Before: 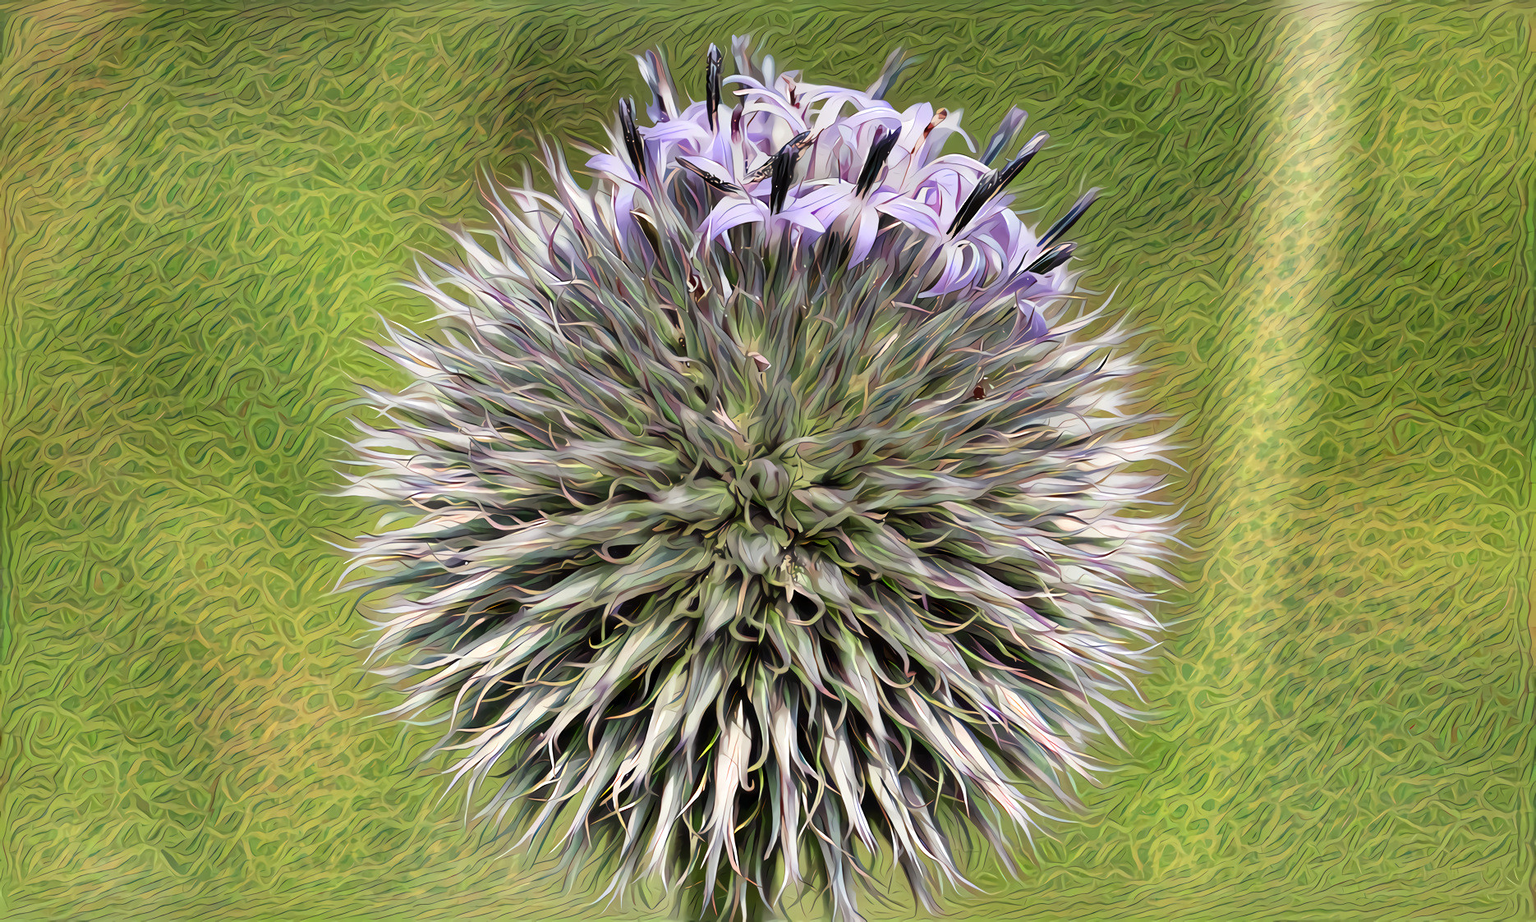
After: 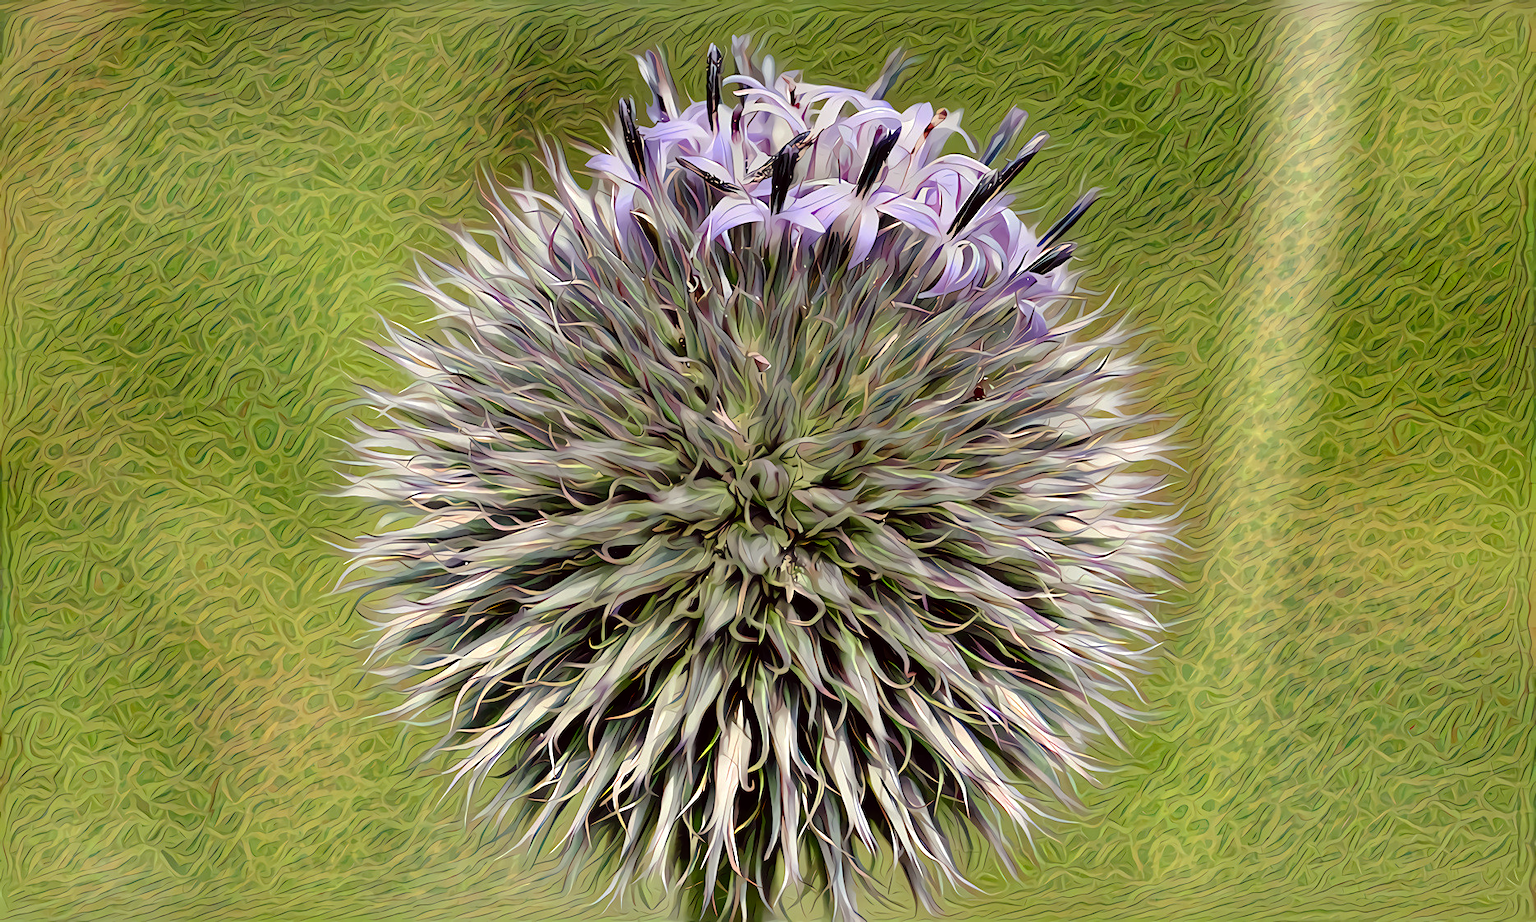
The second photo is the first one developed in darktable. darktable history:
tone curve: curves: ch0 [(0, 0) (0.003, 0.001) (0.011, 0.002) (0.025, 0.007) (0.044, 0.015) (0.069, 0.022) (0.1, 0.03) (0.136, 0.056) (0.177, 0.115) (0.224, 0.177) (0.277, 0.244) (0.335, 0.322) (0.399, 0.398) (0.468, 0.471) (0.543, 0.545) (0.623, 0.614) (0.709, 0.685) (0.801, 0.765) (0.898, 0.867) (1, 1)], preserve colors none
color correction: highlights a* -0.95, highlights b* 4.5, shadows a* 3.55
sharpen: amount 0.2
